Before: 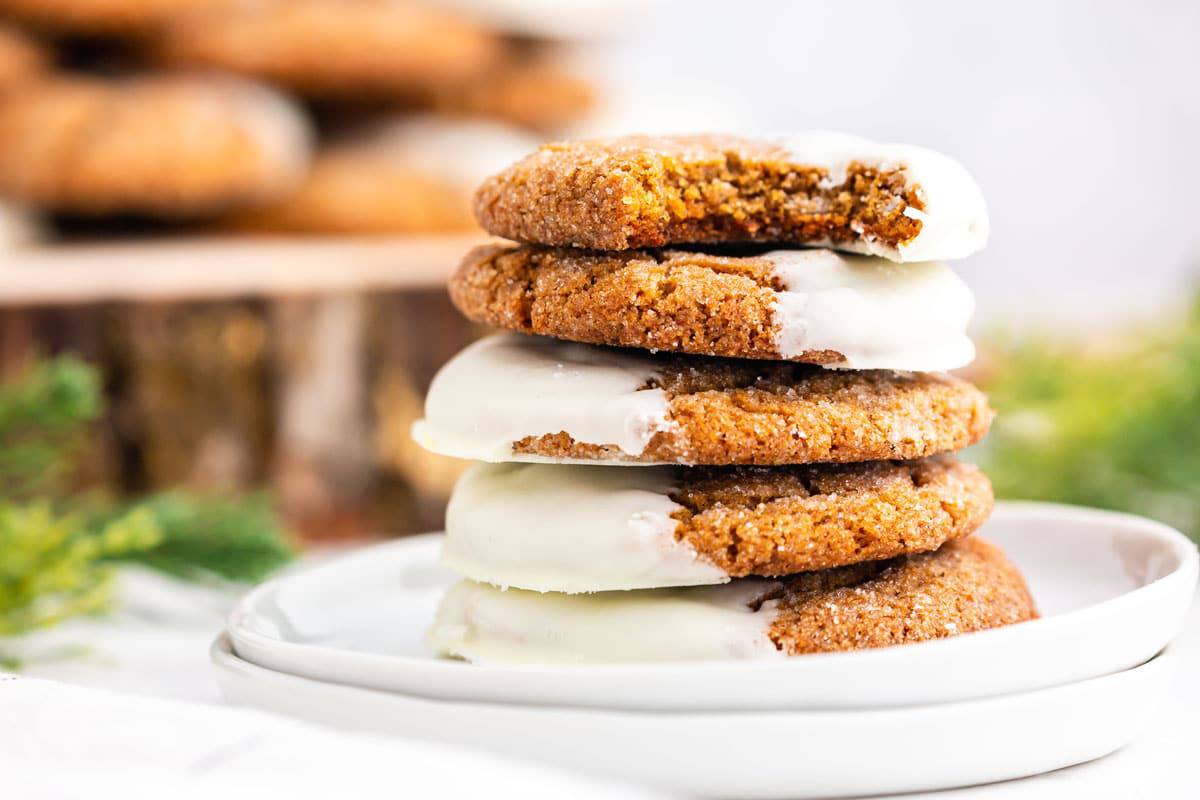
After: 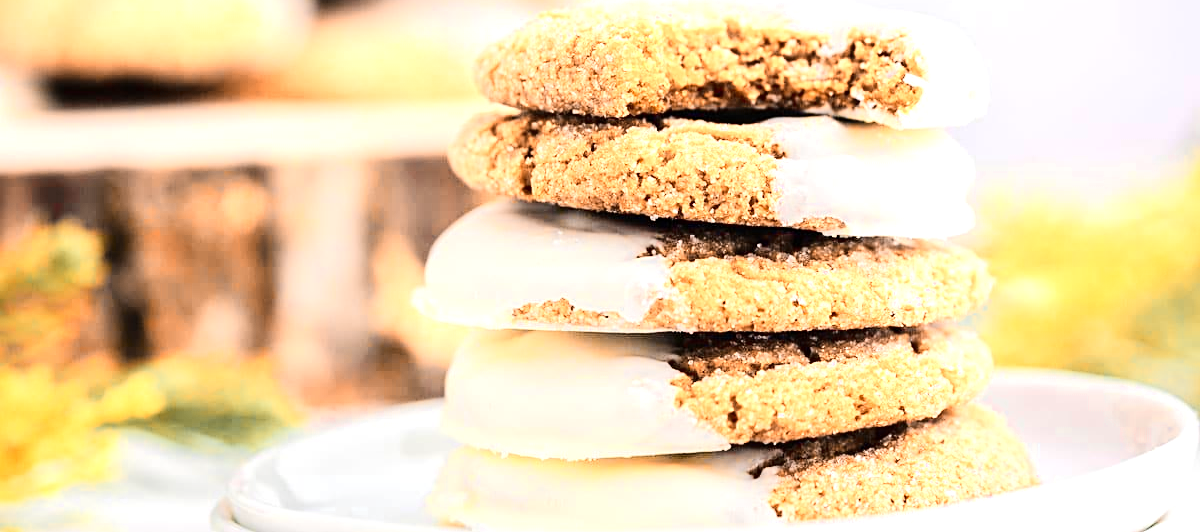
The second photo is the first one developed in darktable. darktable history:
sharpen: amount 0.203
color zones: curves: ch0 [(0.009, 0.528) (0.136, 0.6) (0.255, 0.586) (0.39, 0.528) (0.522, 0.584) (0.686, 0.736) (0.849, 0.561)]; ch1 [(0.045, 0.781) (0.14, 0.416) (0.257, 0.695) (0.442, 0.032) (0.738, 0.338) (0.818, 0.632) (0.891, 0.741) (1, 0.704)]; ch2 [(0, 0.667) (0.141, 0.52) (0.26, 0.37) (0.474, 0.432) (0.743, 0.286)]
tone equalizer: -7 EV 0.15 EV, -6 EV 0.629 EV, -5 EV 1.13 EV, -4 EV 1.36 EV, -3 EV 1.15 EV, -2 EV 0.6 EV, -1 EV 0.153 EV, edges refinement/feathering 500, mask exposure compensation -1.57 EV, preserve details no
crop: top 16.679%, bottom 16.784%
